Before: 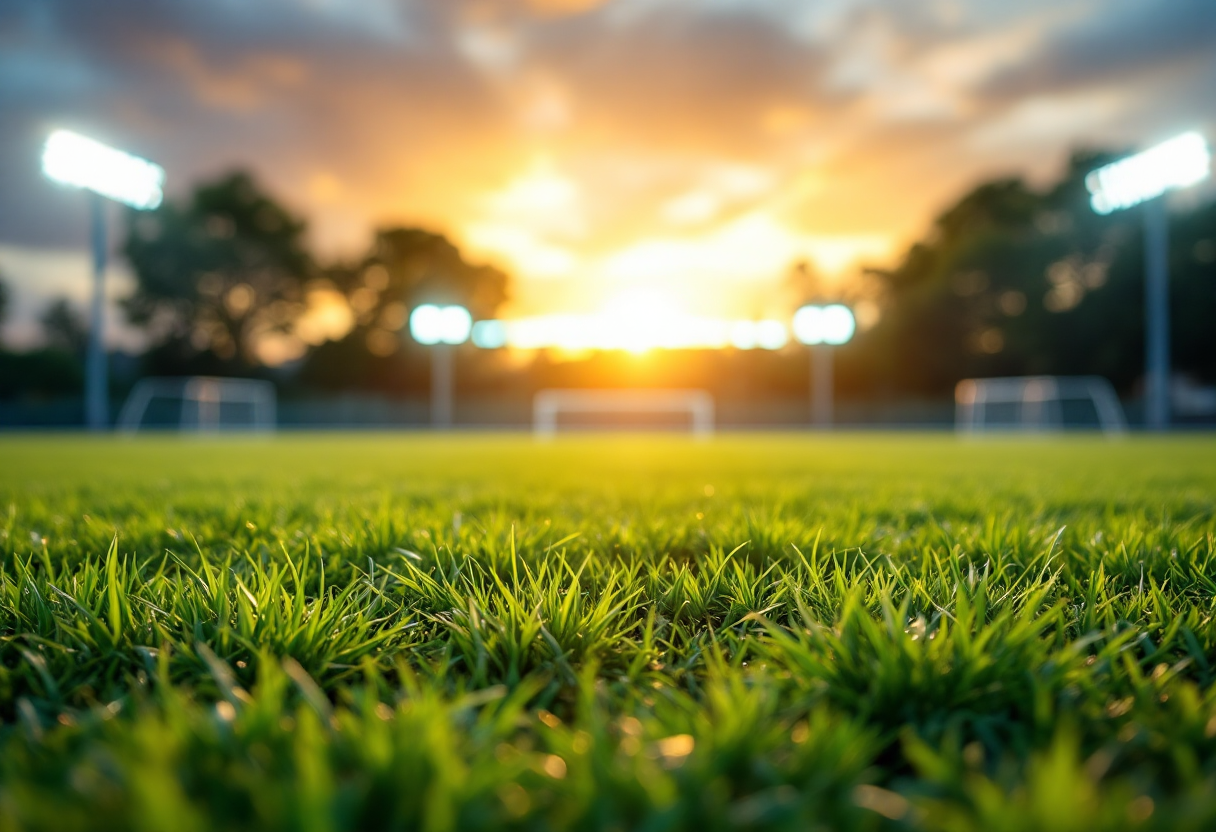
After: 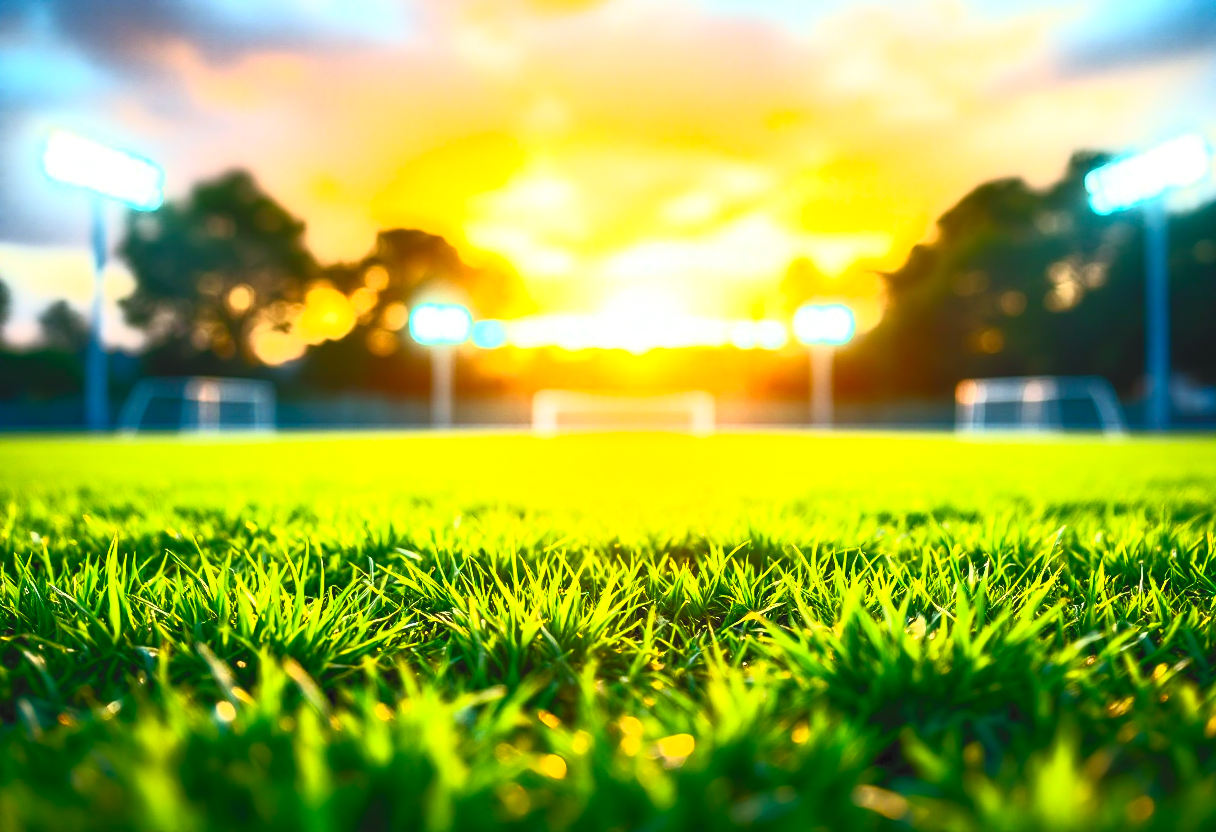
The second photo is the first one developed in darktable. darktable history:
contrast brightness saturation: contrast 0.981, brightness 0.984, saturation 0.985
